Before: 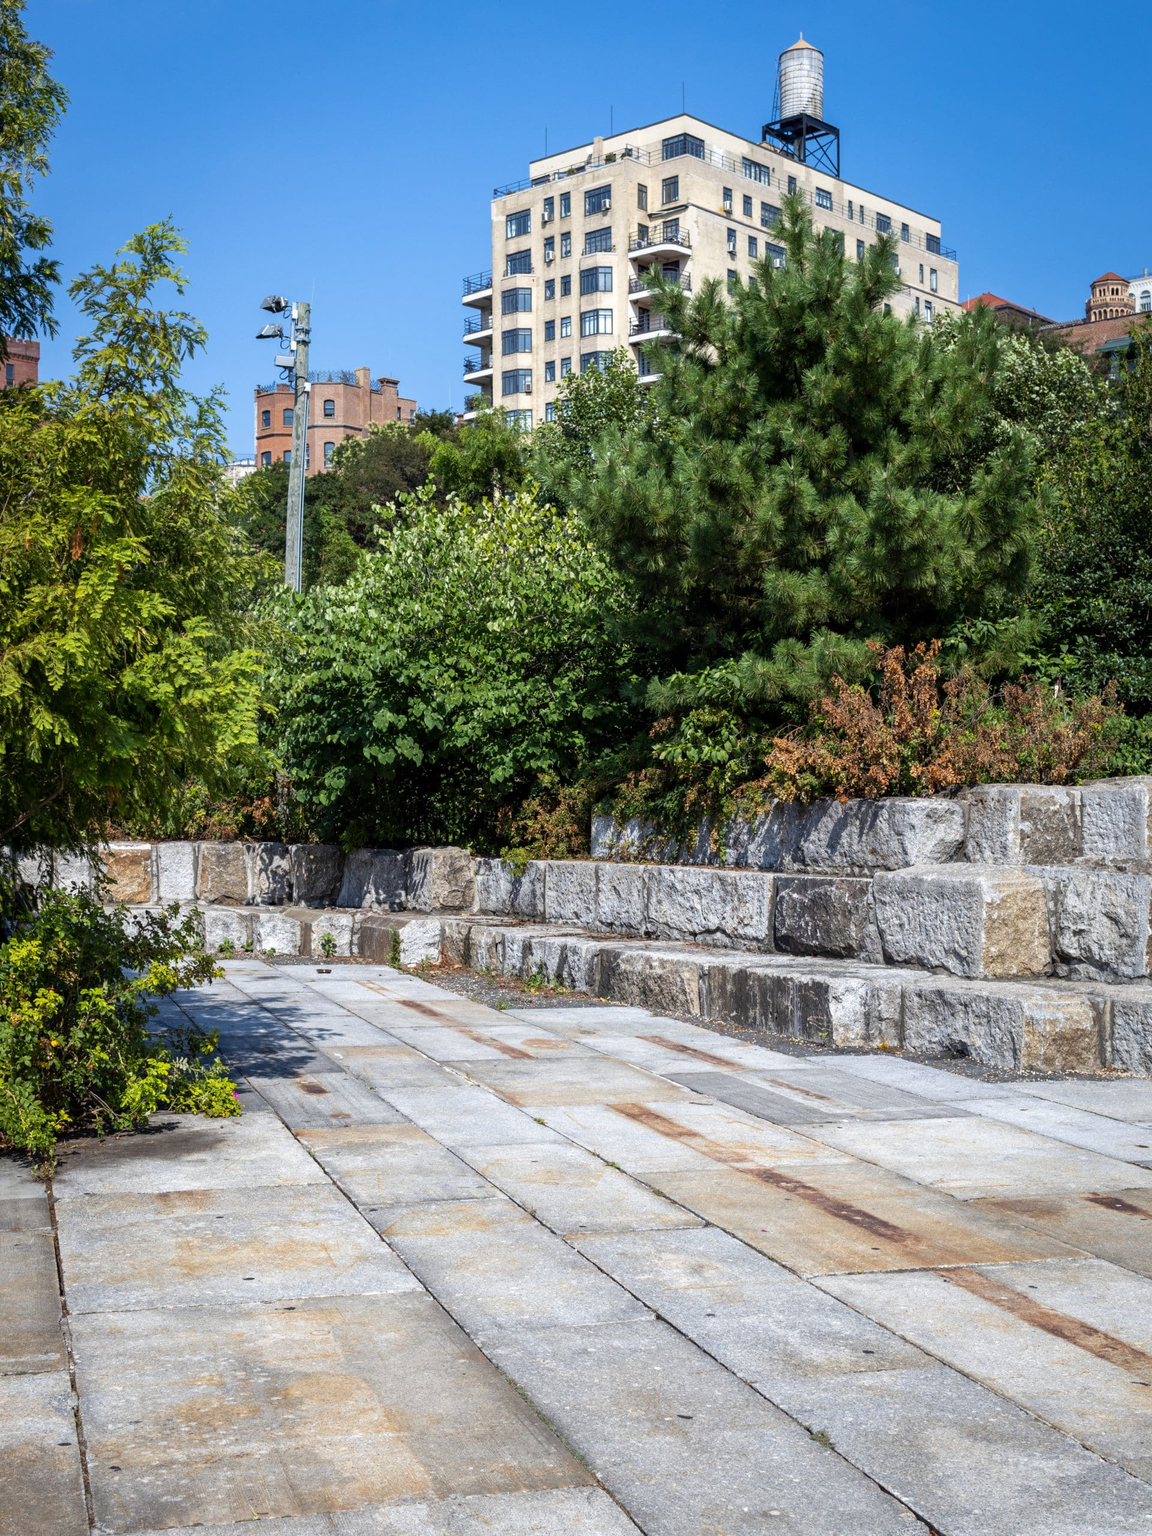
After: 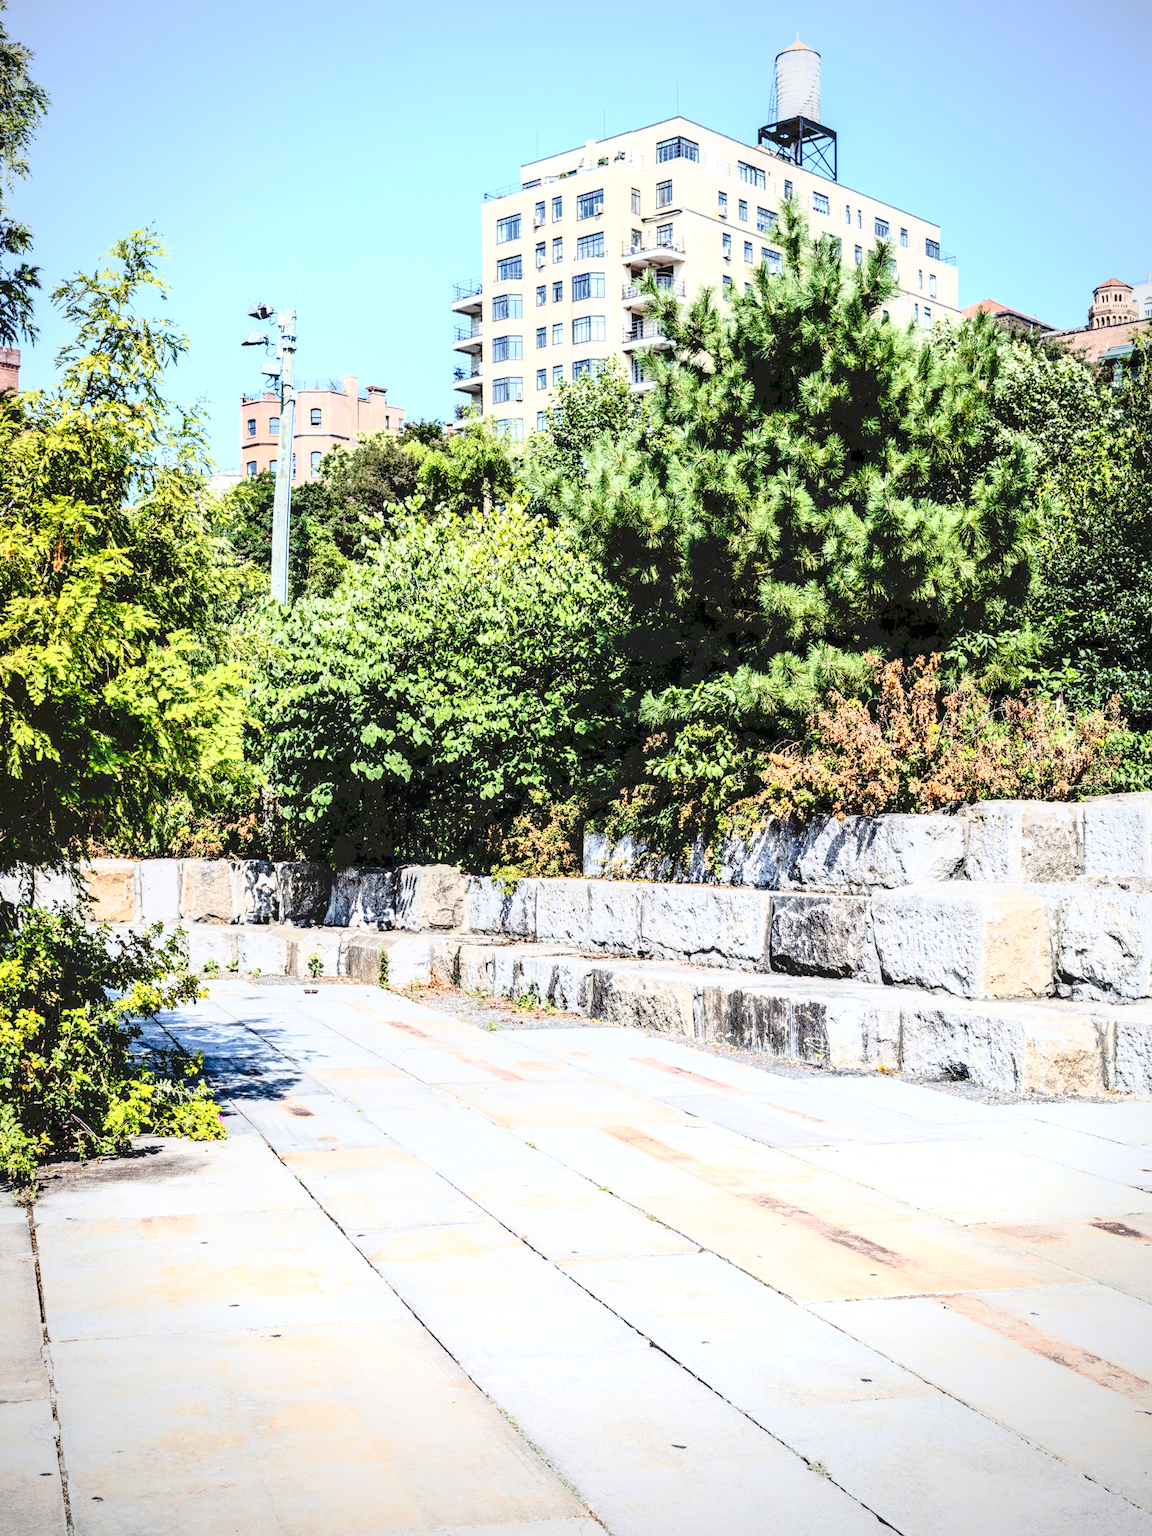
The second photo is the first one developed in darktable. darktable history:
vignetting: on, module defaults
crop: left 1.743%, right 0.268%, bottom 2.011%
rgb curve: curves: ch0 [(0, 0) (0.21, 0.15) (0.24, 0.21) (0.5, 0.75) (0.75, 0.96) (0.89, 0.99) (1, 1)]; ch1 [(0, 0.02) (0.21, 0.13) (0.25, 0.2) (0.5, 0.67) (0.75, 0.9) (0.89, 0.97) (1, 1)]; ch2 [(0, 0.02) (0.21, 0.13) (0.25, 0.2) (0.5, 0.67) (0.75, 0.9) (0.89, 0.97) (1, 1)], compensate middle gray true
tone curve: curves: ch0 [(0, 0) (0.003, 0.085) (0.011, 0.086) (0.025, 0.086) (0.044, 0.088) (0.069, 0.093) (0.1, 0.102) (0.136, 0.12) (0.177, 0.157) (0.224, 0.203) (0.277, 0.277) (0.335, 0.36) (0.399, 0.463) (0.468, 0.559) (0.543, 0.626) (0.623, 0.703) (0.709, 0.789) (0.801, 0.869) (0.898, 0.927) (1, 1)], preserve colors none
exposure: black level correction 0.001, exposure 0.5 EV, compensate exposure bias true, compensate highlight preservation false
local contrast: detail 130%
